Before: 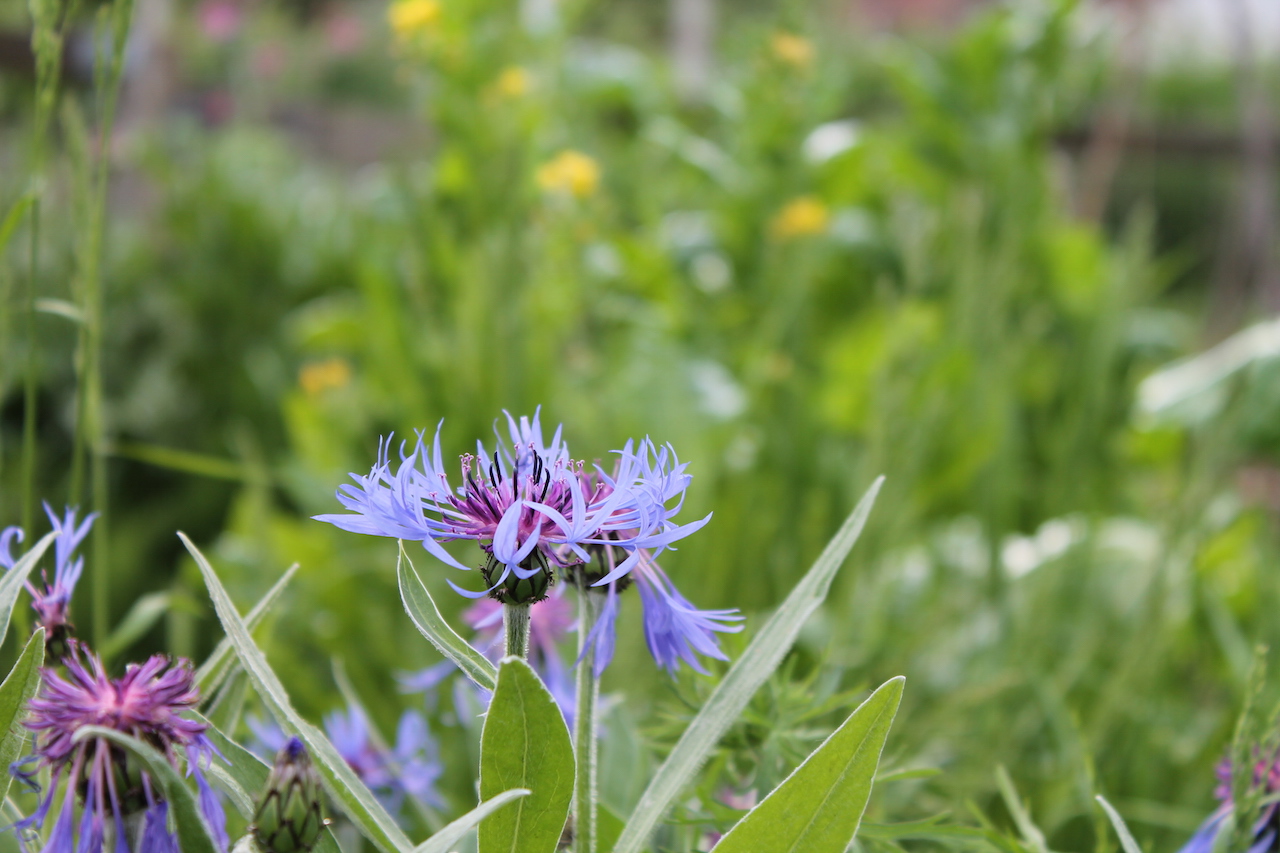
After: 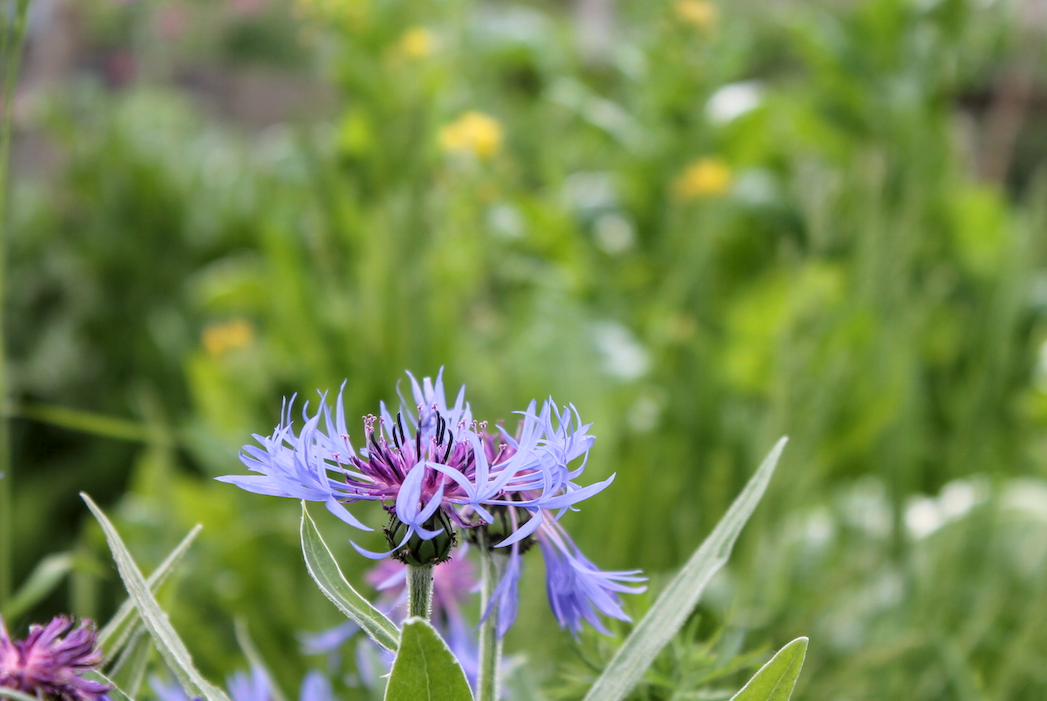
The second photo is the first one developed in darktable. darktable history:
local contrast: on, module defaults
crop and rotate: left 7.641%, top 4.638%, right 10.549%, bottom 13.121%
